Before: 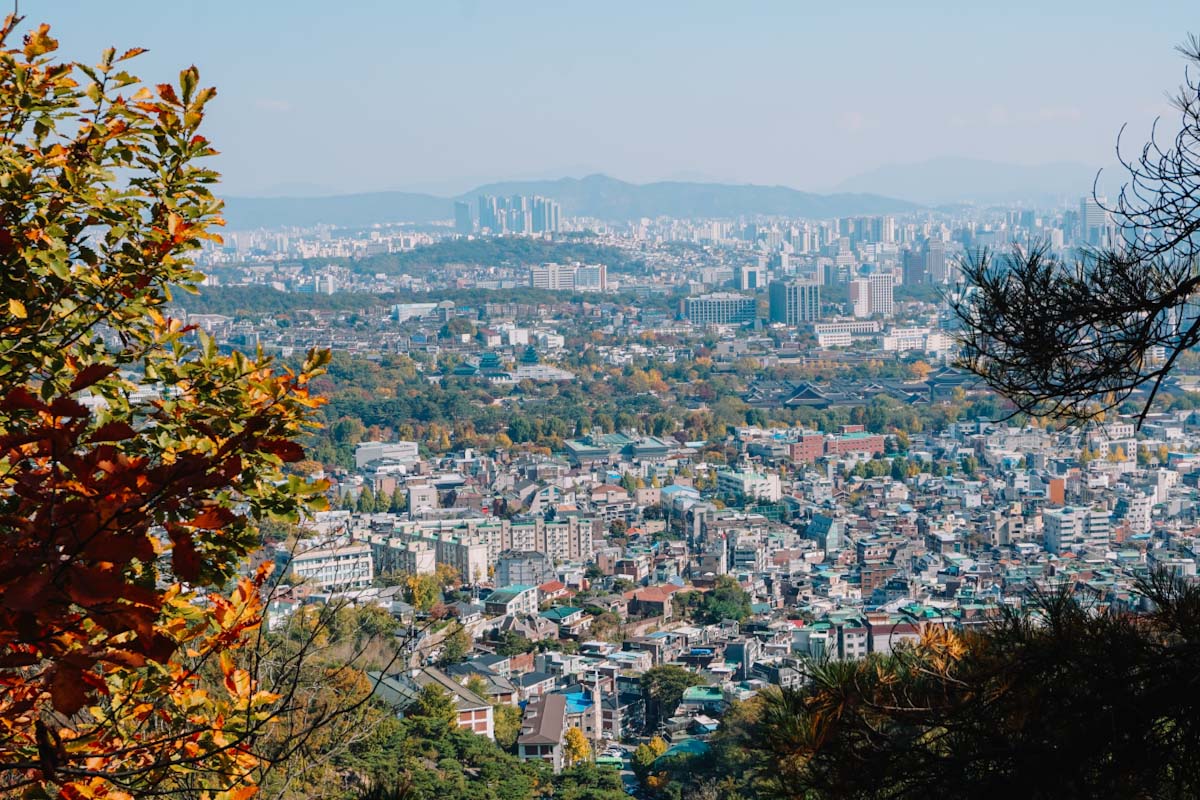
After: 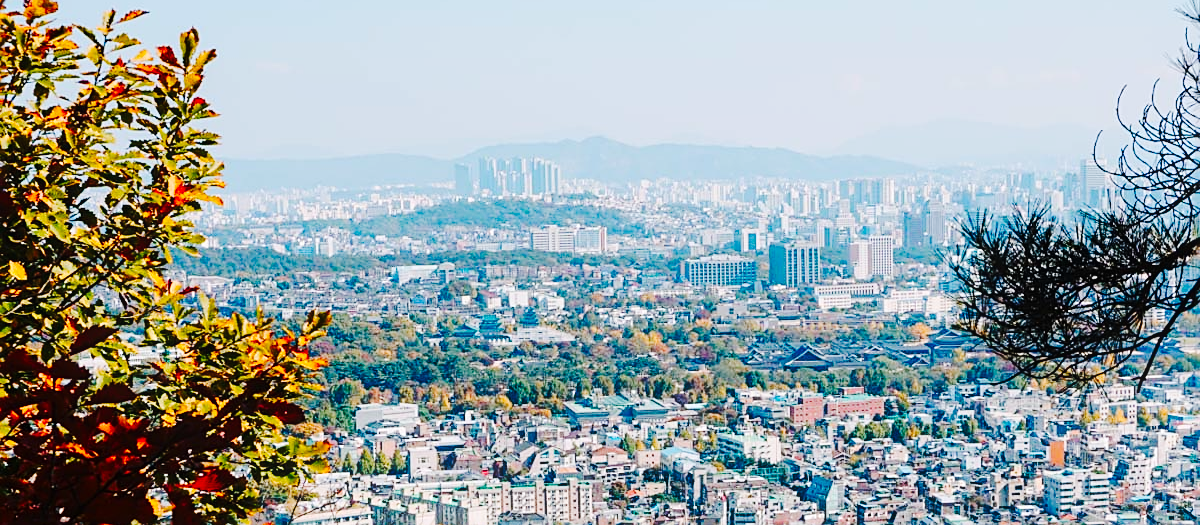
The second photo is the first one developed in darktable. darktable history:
crop and rotate: top 4.848%, bottom 29.503%
bloom: size 9%, threshold 100%, strength 7%
contrast brightness saturation: contrast 0.08, saturation 0.2
tone curve: curves: ch0 [(0, 0) (0.003, 0.002) (0.011, 0.008) (0.025, 0.017) (0.044, 0.027) (0.069, 0.037) (0.1, 0.052) (0.136, 0.074) (0.177, 0.11) (0.224, 0.155) (0.277, 0.237) (0.335, 0.34) (0.399, 0.467) (0.468, 0.584) (0.543, 0.683) (0.623, 0.762) (0.709, 0.827) (0.801, 0.888) (0.898, 0.947) (1, 1)], preserve colors none
sharpen: on, module defaults
